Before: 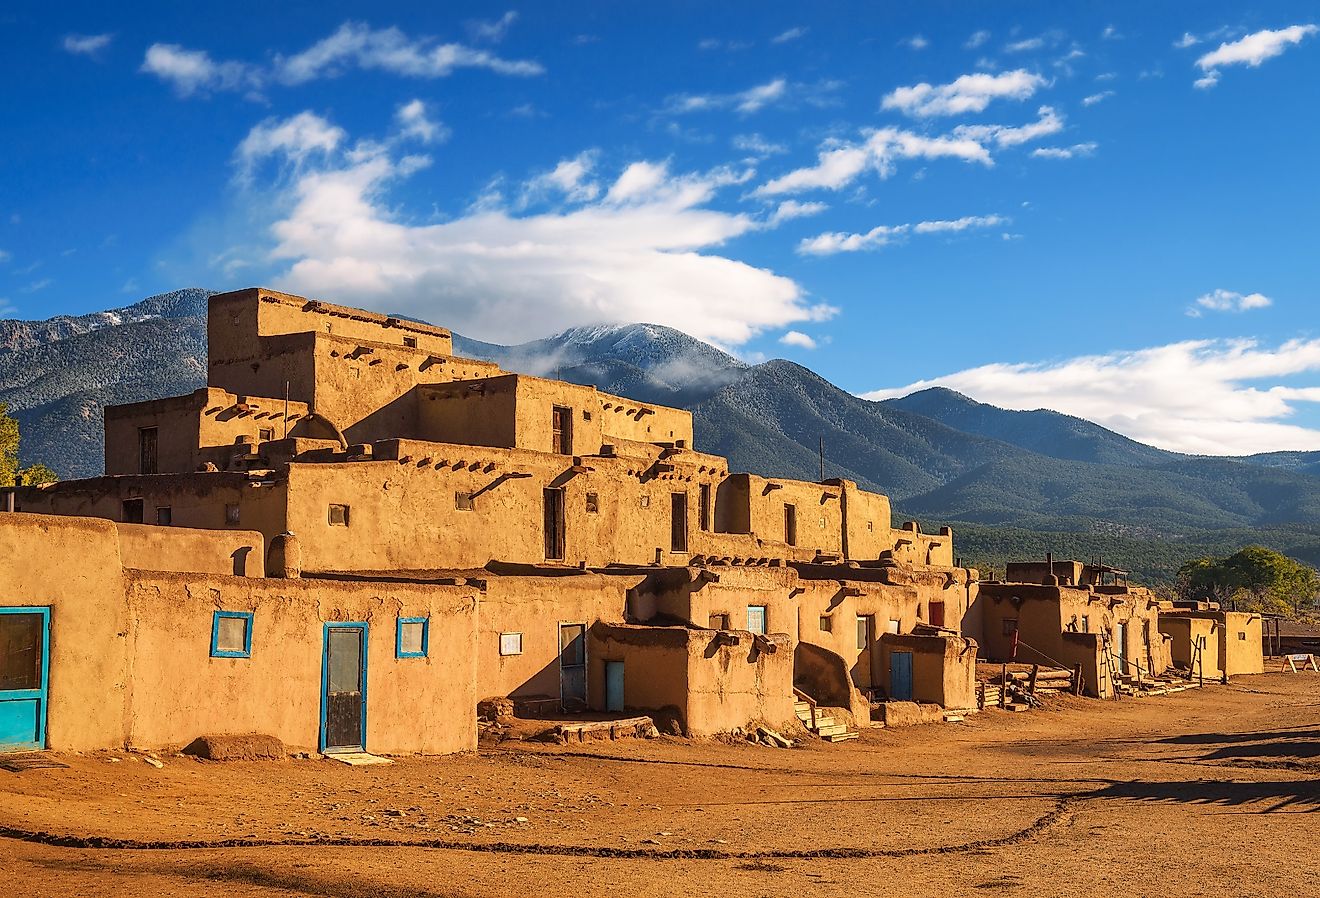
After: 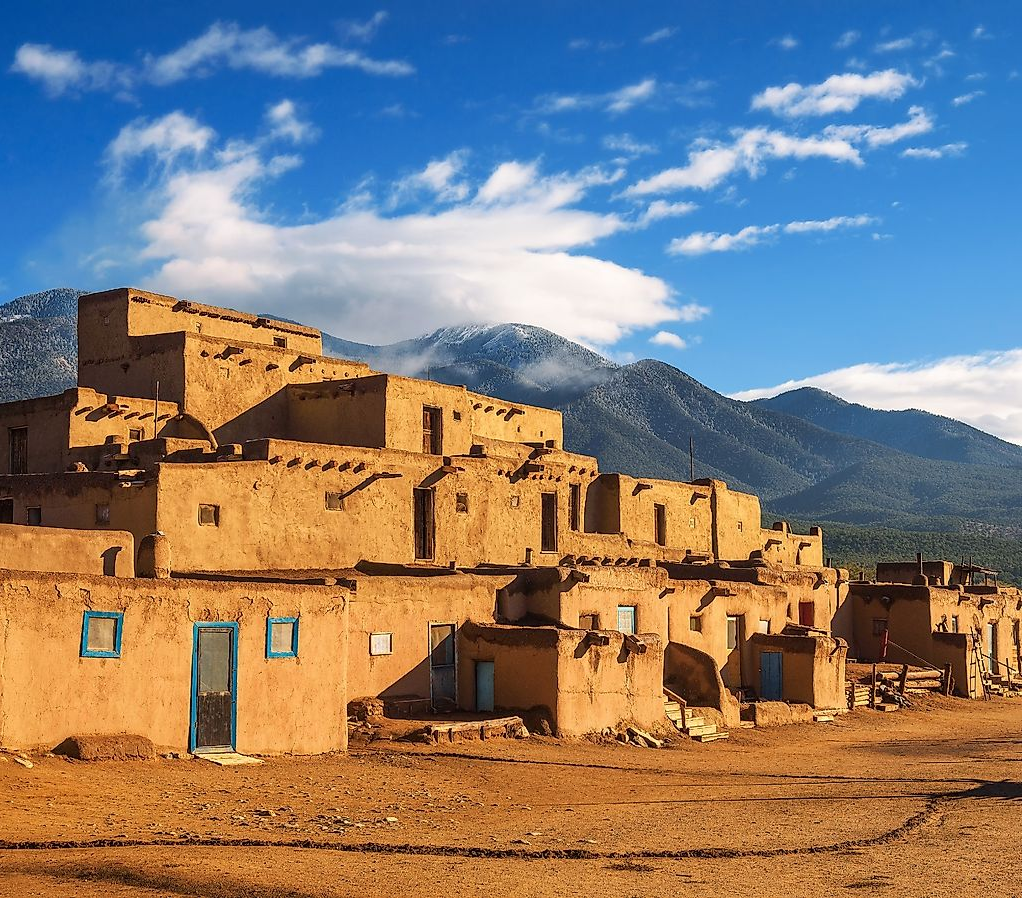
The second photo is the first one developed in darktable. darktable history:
crop: left 9.861%, right 12.691%
